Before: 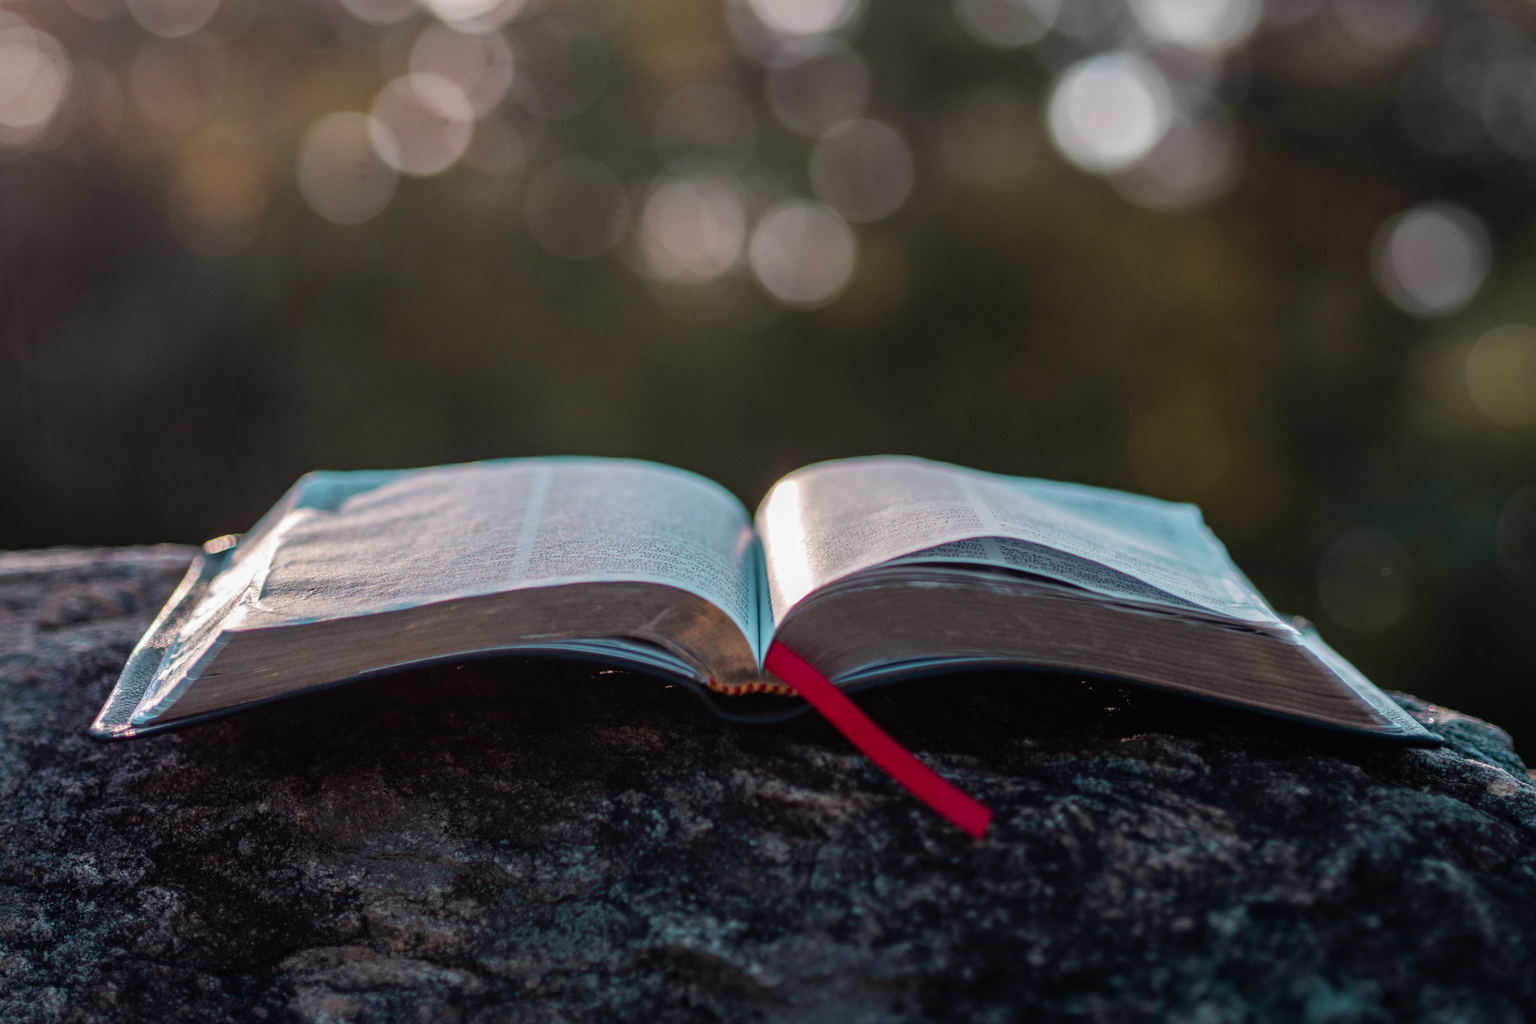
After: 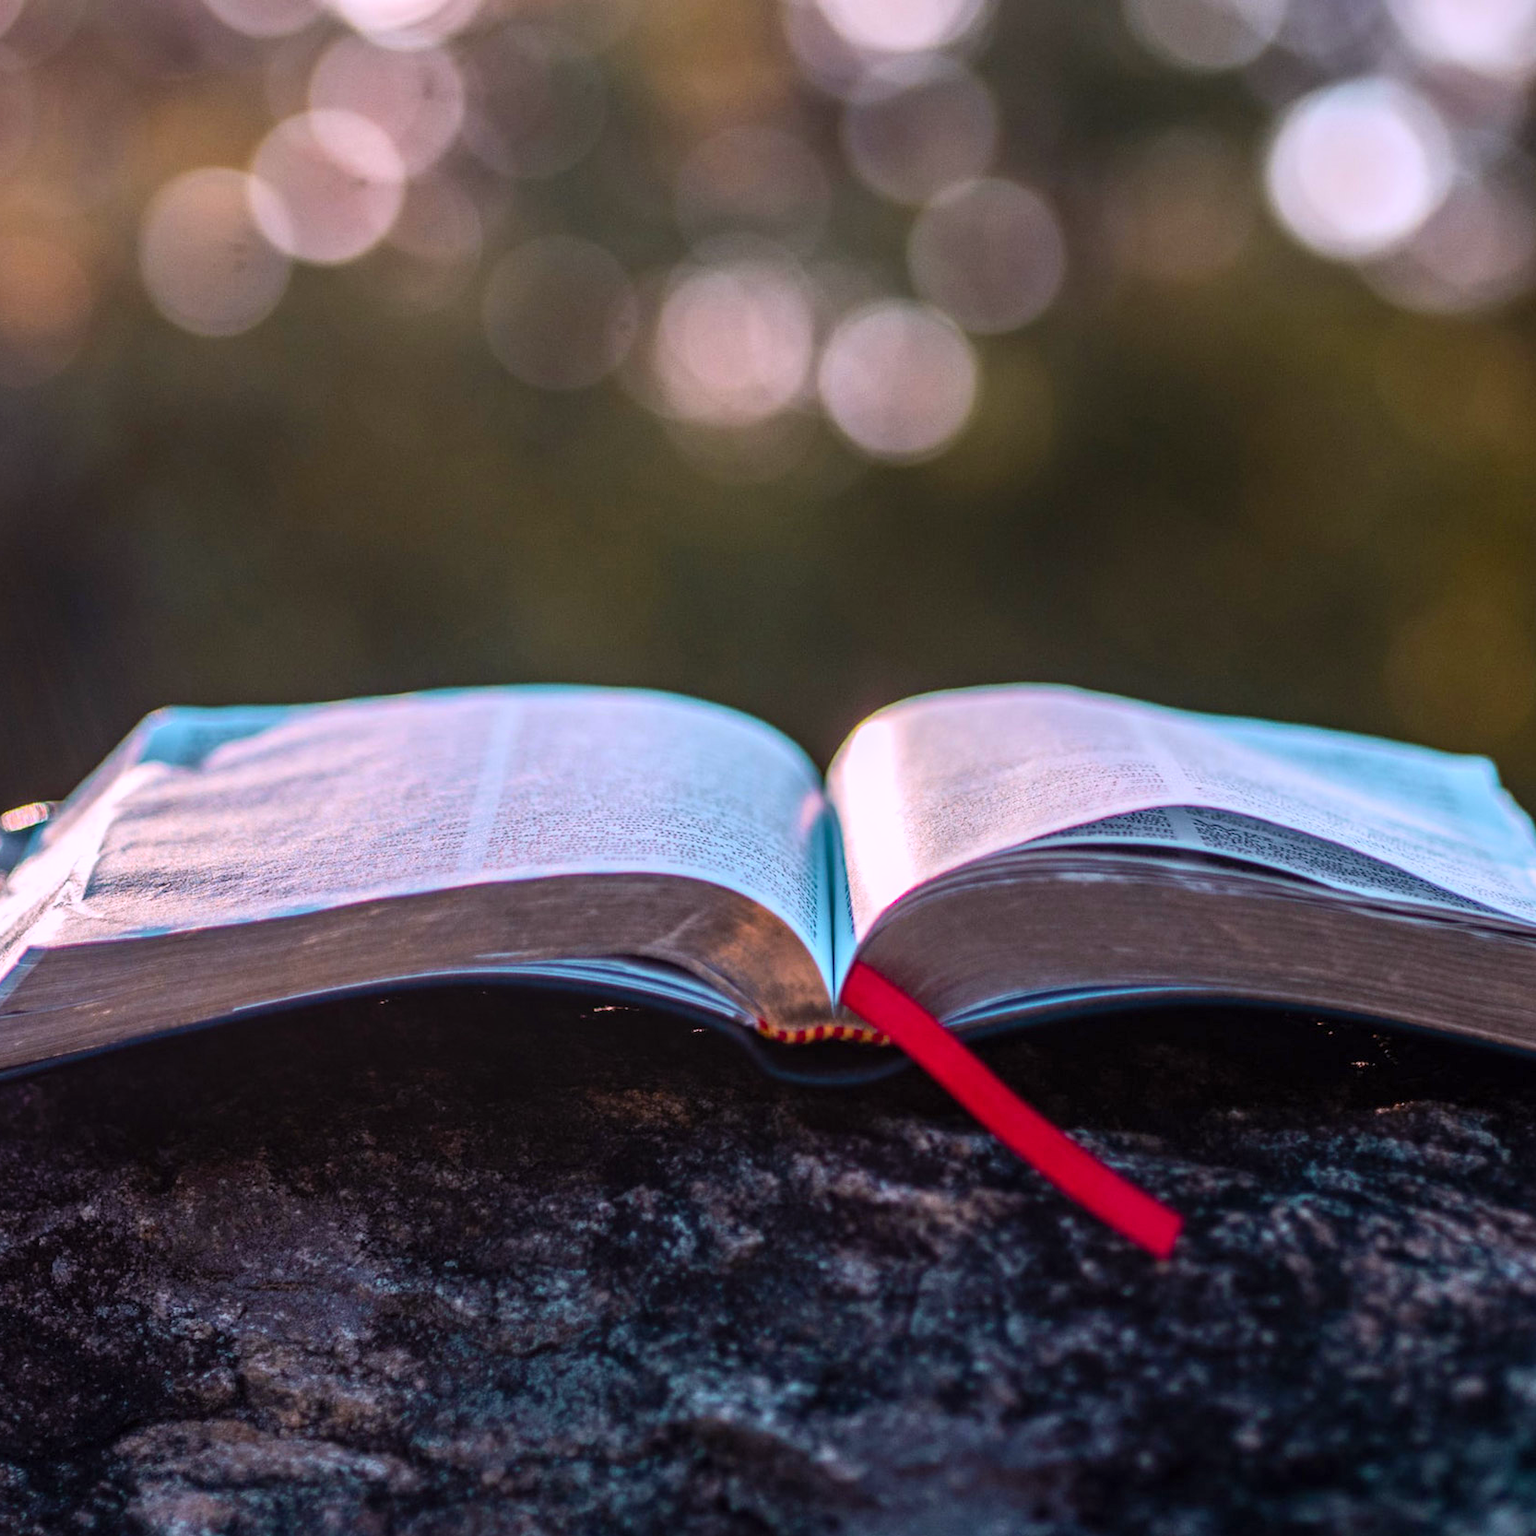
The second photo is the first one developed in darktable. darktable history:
color correction: highlights a* 3.22, highlights b* 1.93, saturation 1.19
local contrast: on, module defaults
crop and rotate: left 13.342%, right 19.991%
white balance: red 1.004, blue 1.096
contrast brightness saturation: contrast 0.2, brightness 0.16, saturation 0.22
